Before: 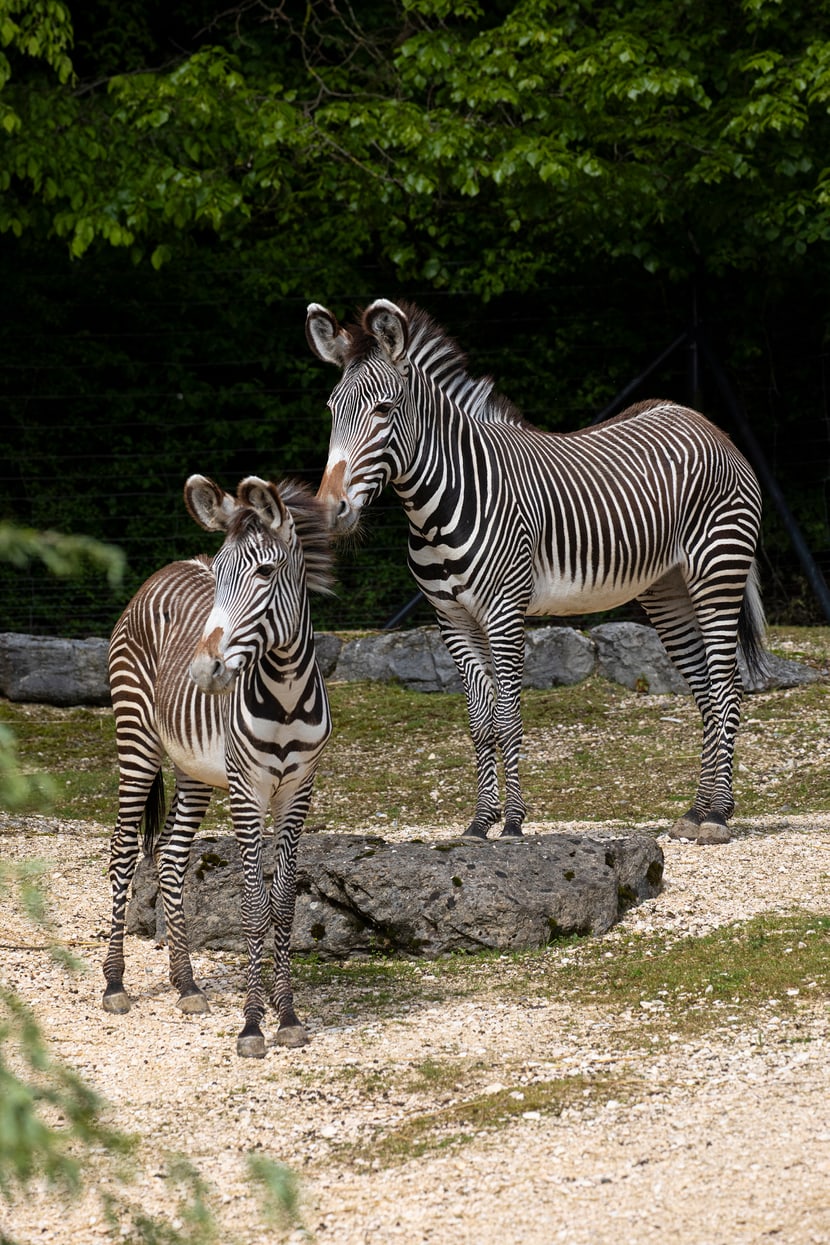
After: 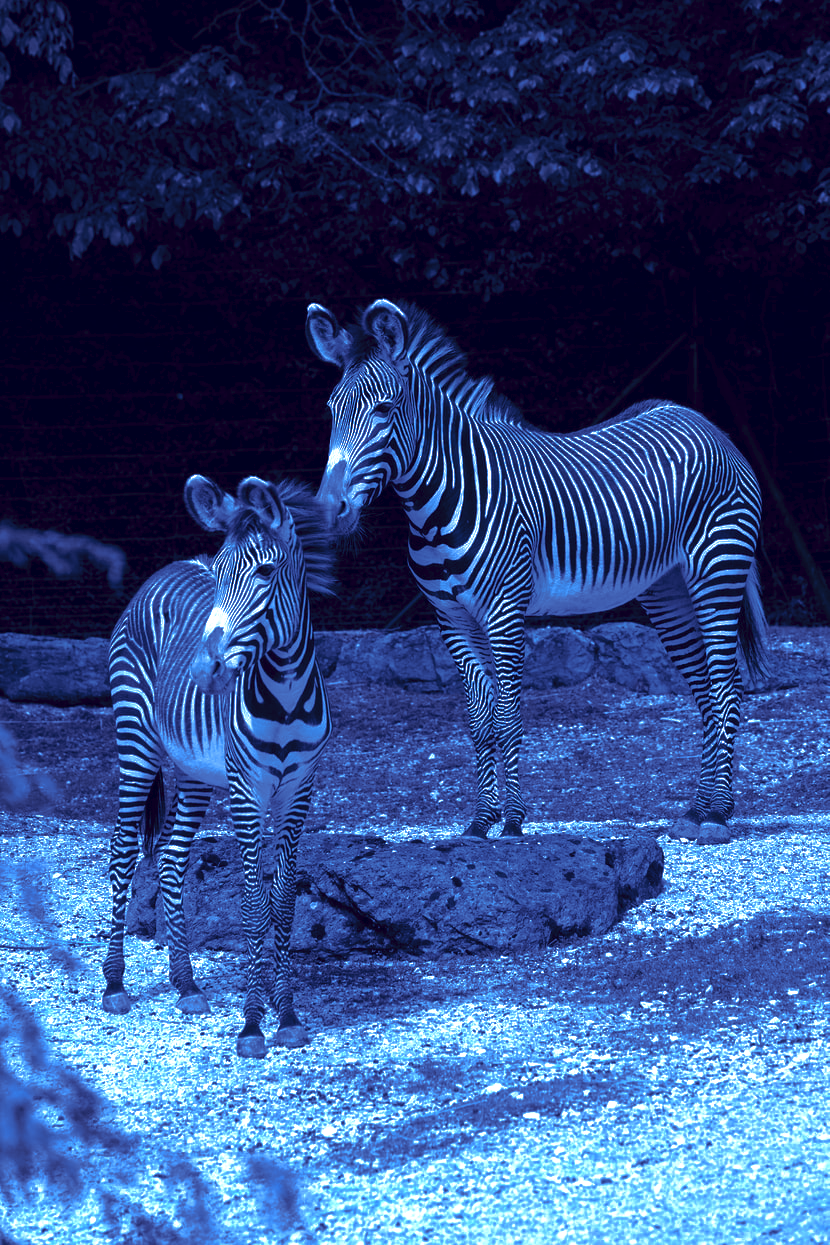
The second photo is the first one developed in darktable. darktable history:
tone curve: curves: ch0 [(0, 0) (0.003, 0.029) (0.011, 0.034) (0.025, 0.044) (0.044, 0.057) (0.069, 0.07) (0.1, 0.084) (0.136, 0.104) (0.177, 0.127) (0.224, 0.156) (0.277, 0.192) (0.335, 0.236) (0.399, 0.284) (0.468, 0.339) (0.543, 0.393) (0.623, 0.454) (0.709, 0.541) (0.801, 0.65) (0.898, 0.766) (1, 1)], preserve colors none
color look up table: target L [90.97, 41.11, 75.78, 58.55, 51.11, 15.01, 69.8, 31.26, 39.43, 8.031, 55.44, 46.77, 36.58, 2.794, 111.11, 92.82, 83.87, 92.3, 78.2, 84.75, 81.62, 69.69, 51.77, 66.27, 62.43, 36.05, 30.85, 10.33, 88.32, 76.71, 91.64, 55.5, 74.21, 88.61, 44.3, 56.41, 46.87, 54.5, 37.71, 57.42, 8.011, 39.17, 35.34, 4.129, 3.173, 74.61, 42.77, 32.02, 1.462], target a [-14.73, 15.83, -1.539, 10.29, 13.33, 15.76, 3.383, 16.67, 16.4, 17.32, 11.45, 14.82, 17.3, 7.975, 0.001, -16.19, -5.185, -16.11, -2.937, -5.835, -4.184, 2.902, 13.57, 5.759, 7.695, 17.12, 17.2, 16.78, -11.36, -2.256, -15.51, 11.69, 0.222, -12.02, 15.32, 9.76, 15.15, 11.41, 16.48, 11.94, 17.23, 15.76, 17.88, 11.02, 7.346, -0.812, 15.7, 18.35, 4.845], target b [-26.01, -55.17, -36.85, -44.54, -50.52, -43.41, -40.46, -56.03, -56.63, -41.28, -47.33, -53.09, -56.63, -32.03, -0.007, -24.03, -32.45, -24.4, -35.49, -32.37, -35.04, -40.64, -50.71, -41.9, -42.49, -56.53, -56.03, -42.34, -28.88, -36.64, -25.43, -47.57, -38.66, -28.44, -54.08, -46.47, -52.92, -48.25, -56.44, -46.42, -40.59, -55.71, -56.67, -36.77, -32.7, -36.9, -54.57, -57.45, -26.93], num patches 49
